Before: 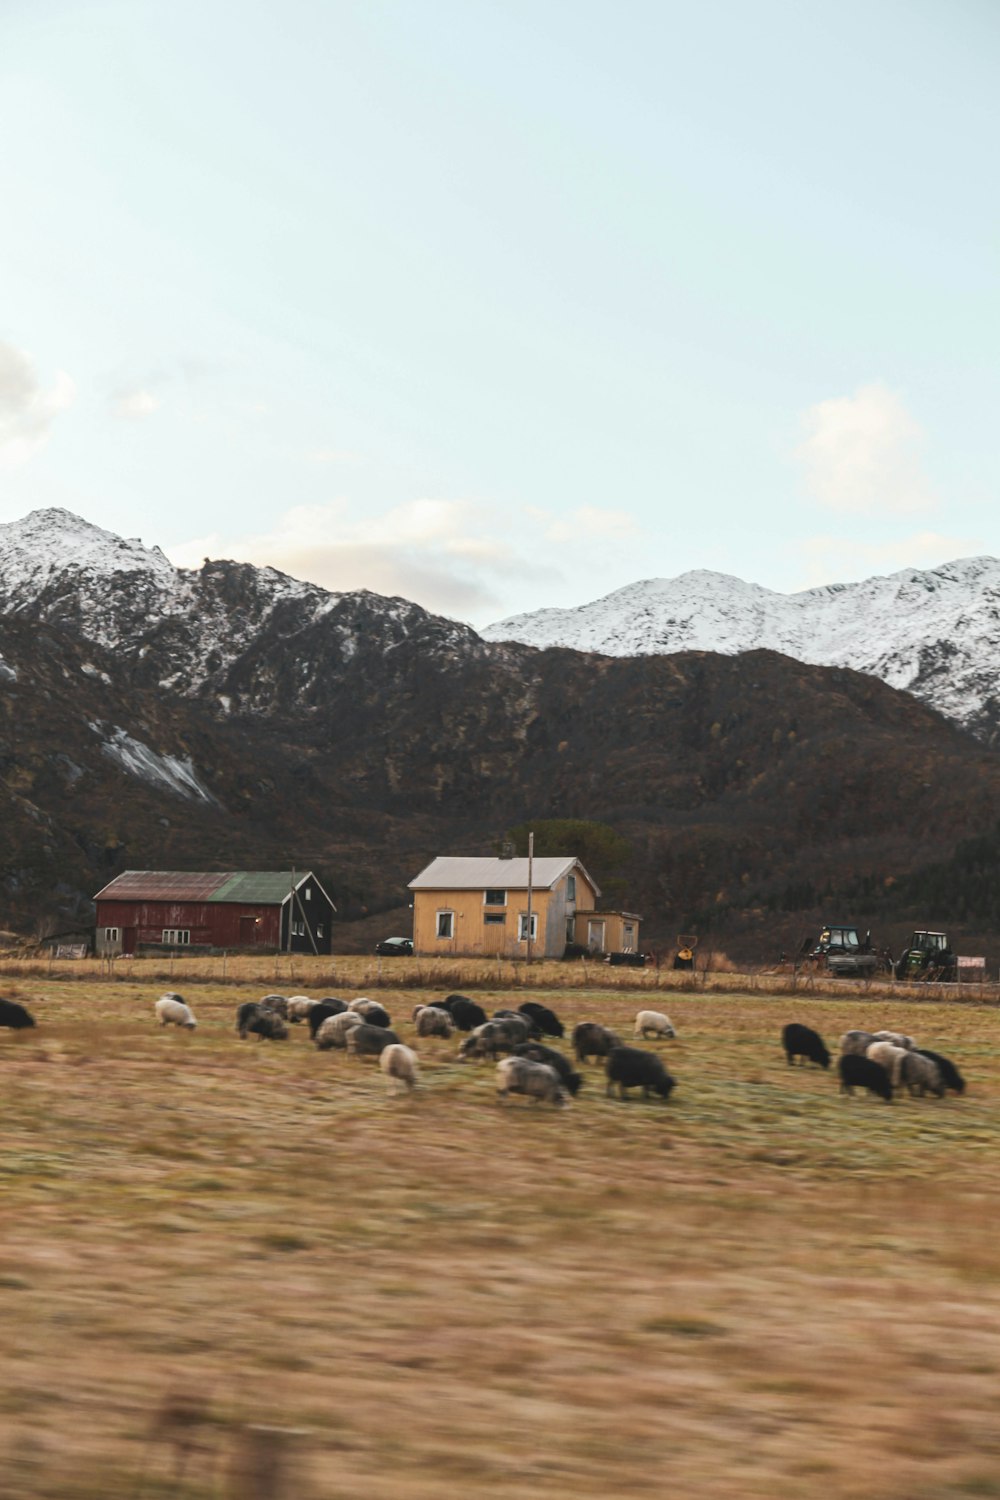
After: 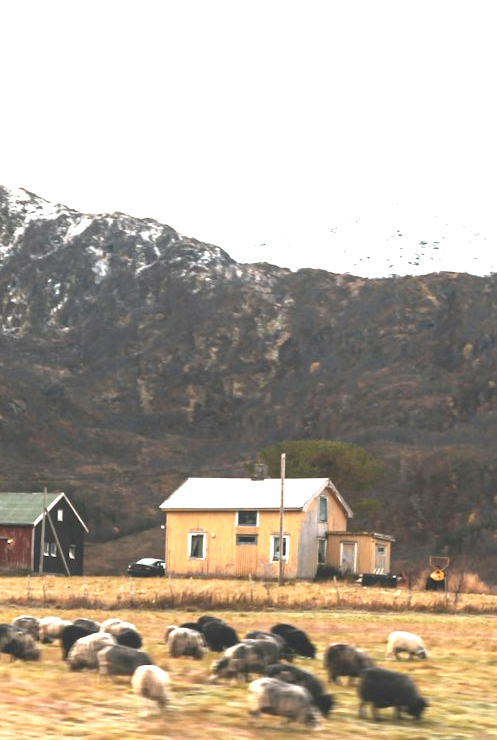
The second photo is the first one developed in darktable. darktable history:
exposure: black level correction 0, exposure 1.557 EV, compensate highlight preservation false
crop: left 24.875%, top 25.325%, right 25.328%, bottom 25.325%
